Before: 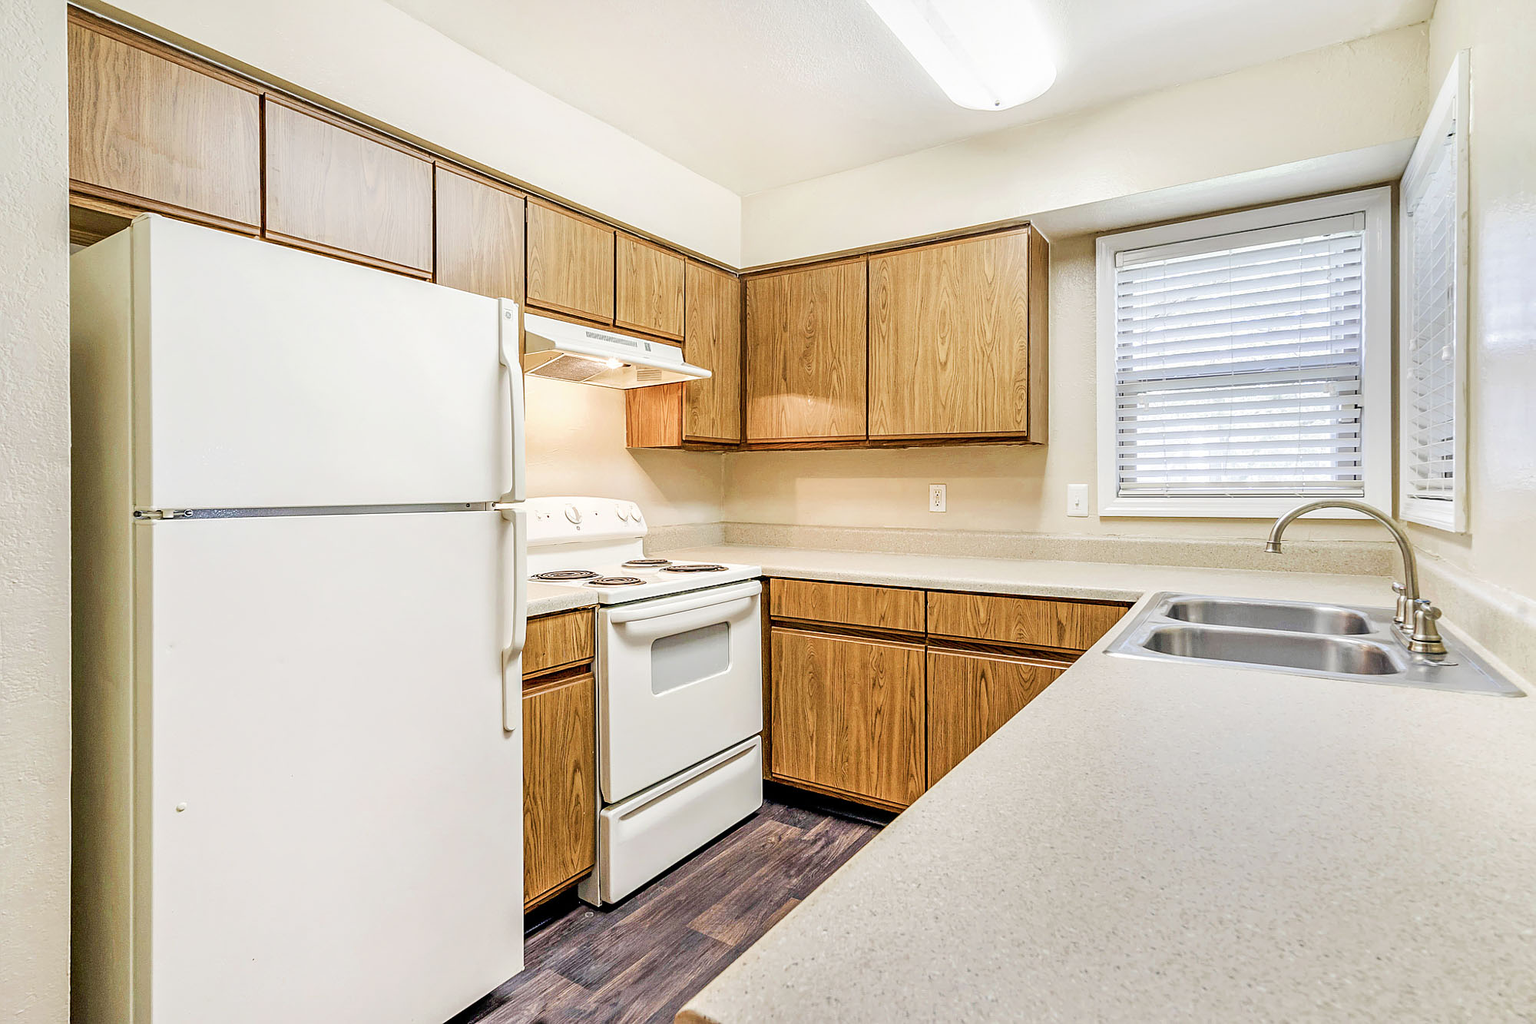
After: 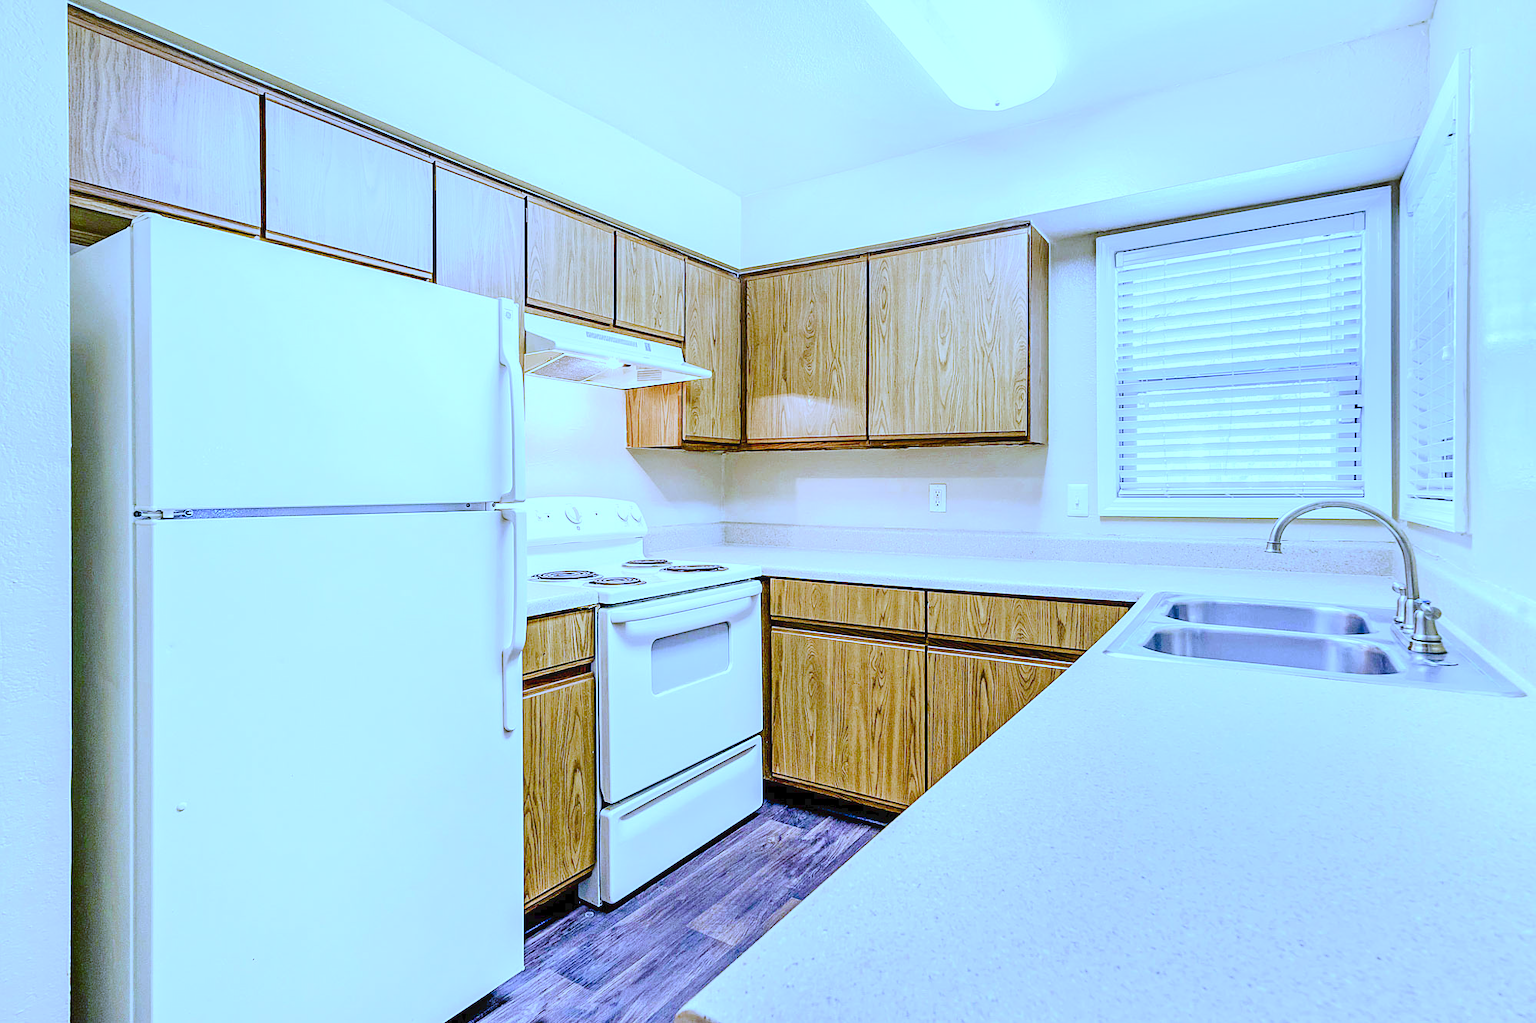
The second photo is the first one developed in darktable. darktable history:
white balance: red 0.766, blue 1.537
exposure: exposure 0.127 EV, compensate highlight preservation false
tone curve: curves: ch0 [(0, 0) (0.003, 0.047) (0.011, 0.05) (0.025, 0.053) (0.044, 0.057) (0.069, 0.062) (0.1, 0.084) (0.136, 0.115) (0.177, 0.159) (0.224, 0.216) (0.277, 0.289) (0.335, 0.382) (0.399, 0.474) (0.468, 0.561) (0.543, 0.636) (0.623, 0.705) (0.709, 0.778) (0.801, 0.847) (0.898, 0.916) (1, 1)], preserve colors none
color correction: saturation 1.32
